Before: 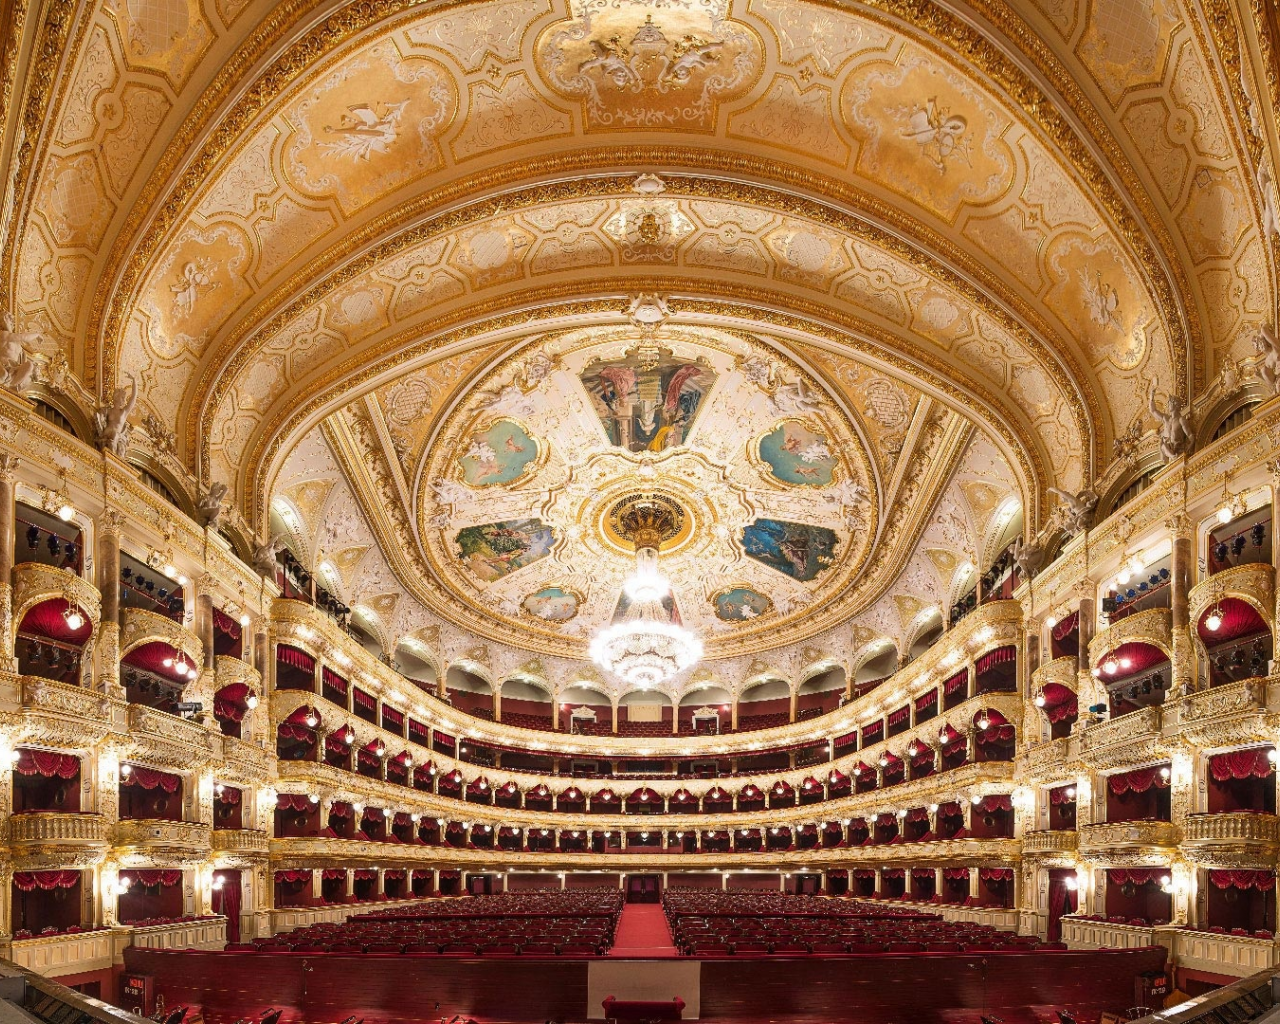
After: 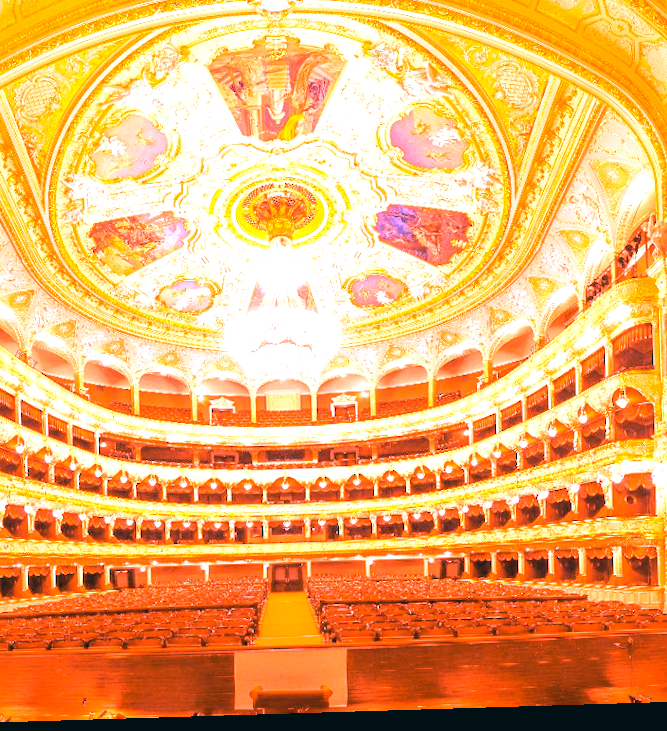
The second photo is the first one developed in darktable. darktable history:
color correction: highlights a* -20.08, highlights b* 9.8, shadows a* -20.4, shadows b* -10.76
base curve: exposure shift 0, preserve colors none
crop and rotate: left 29.237%, top 31.152%, right 19.807%
white balance: red 4.26, blue 1.802
rotate and perspective: rotation -1.75°, automatic cropping off
